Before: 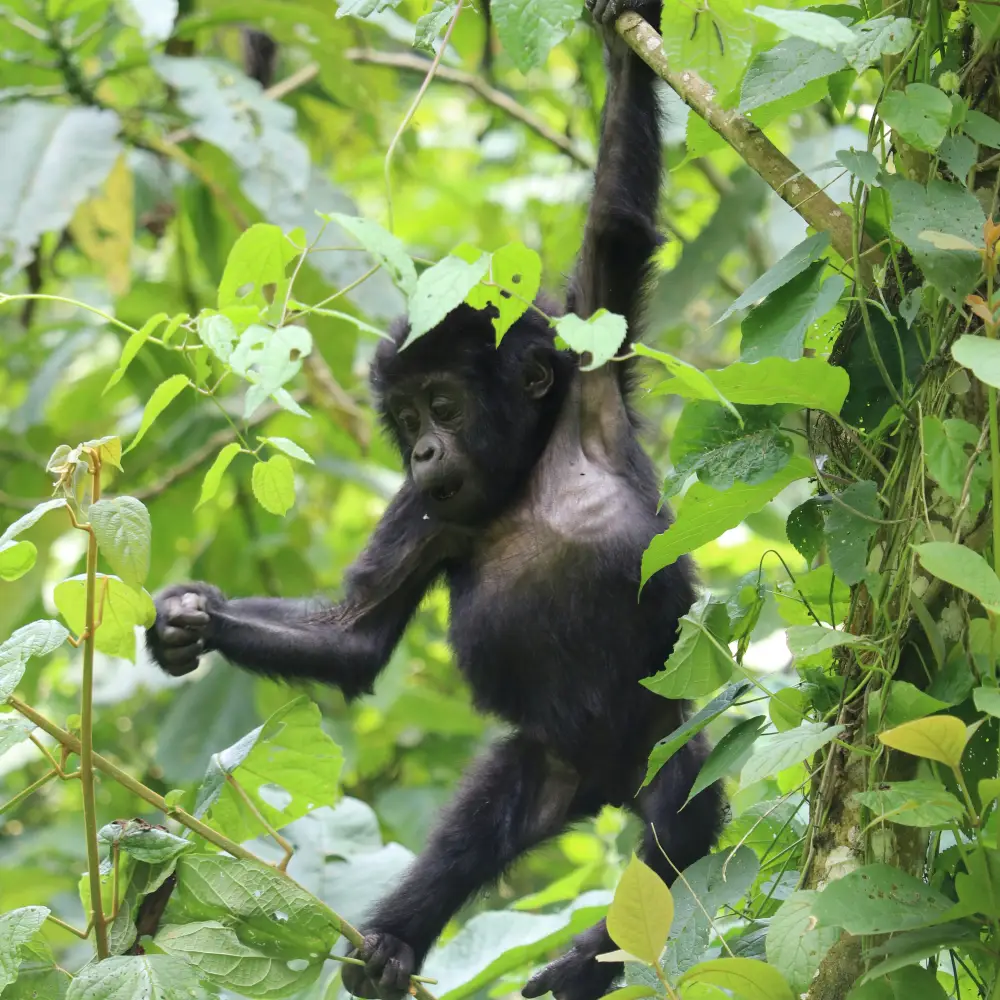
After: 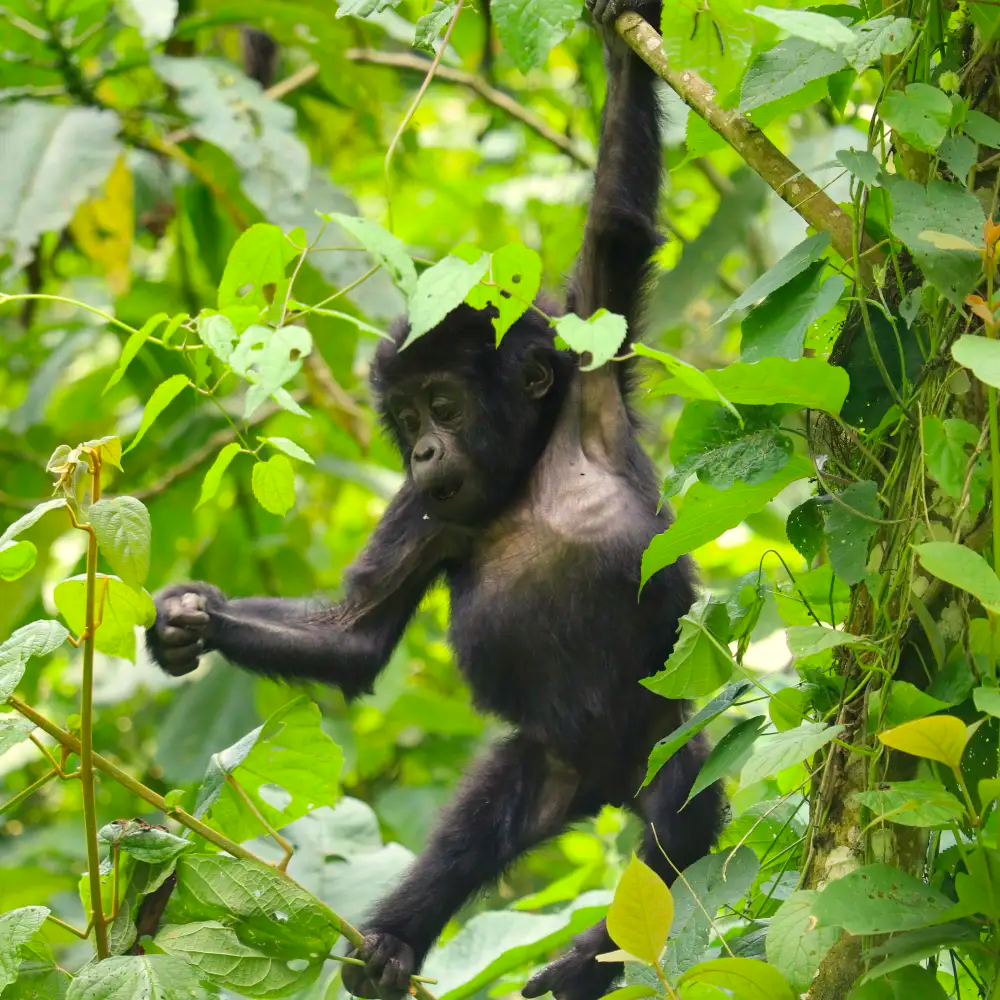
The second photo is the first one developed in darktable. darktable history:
color correction: saturation 1.34
shadows and highlights: shadows 60, soften with gaussian
white balance: red 1.029, blue 0.92
